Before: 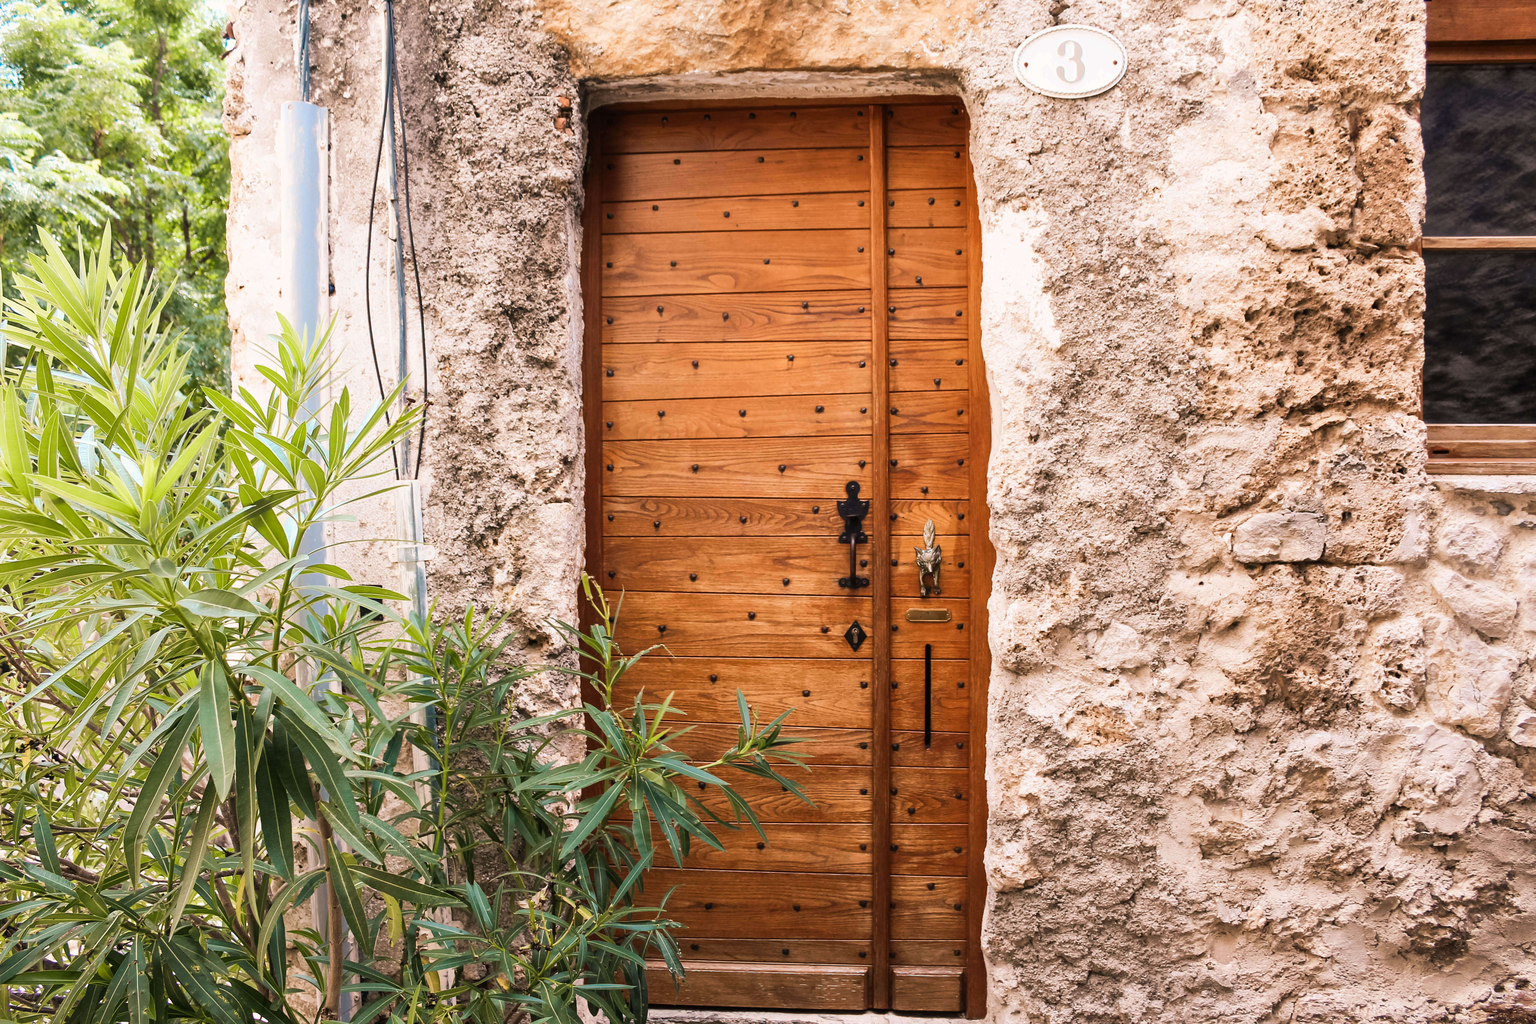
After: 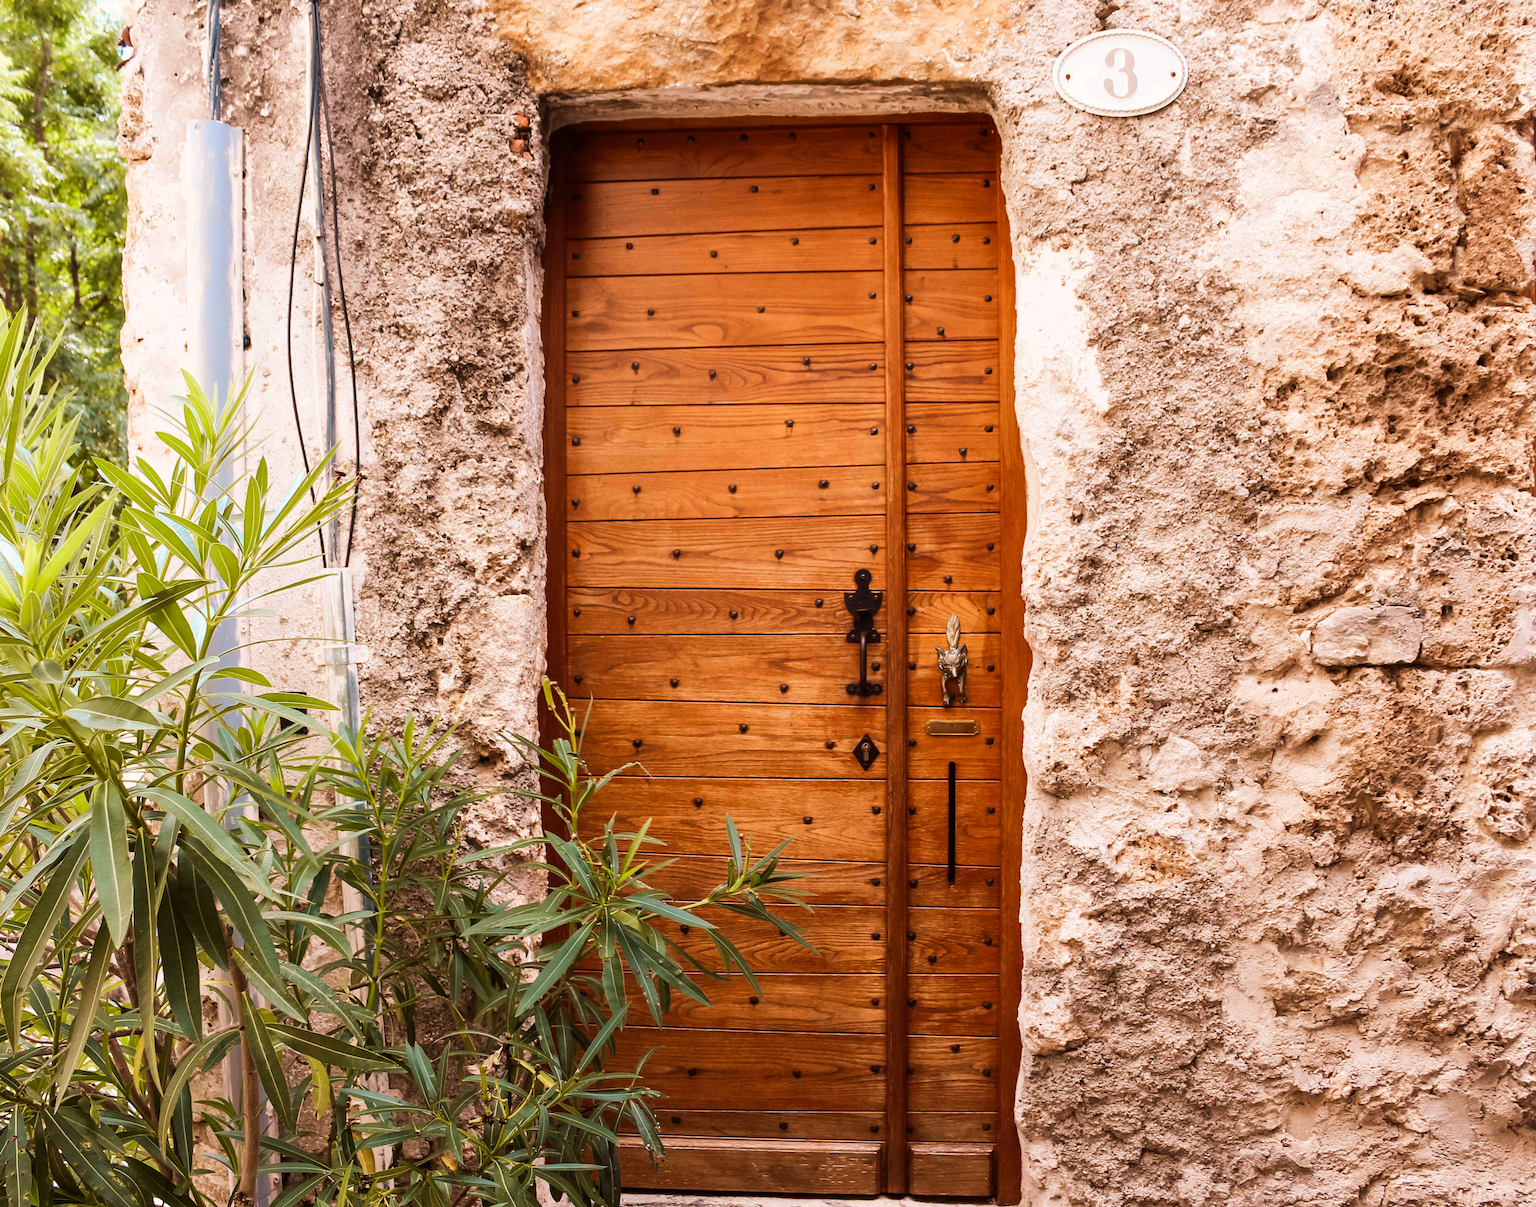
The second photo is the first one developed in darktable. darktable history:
crop: left 8.026%, right 7.374%
rgb levels: mode RGB, independent channels, levels [[0, 0.5, 1], [0, 0.521, 1], [0, 0.536, 1]]
